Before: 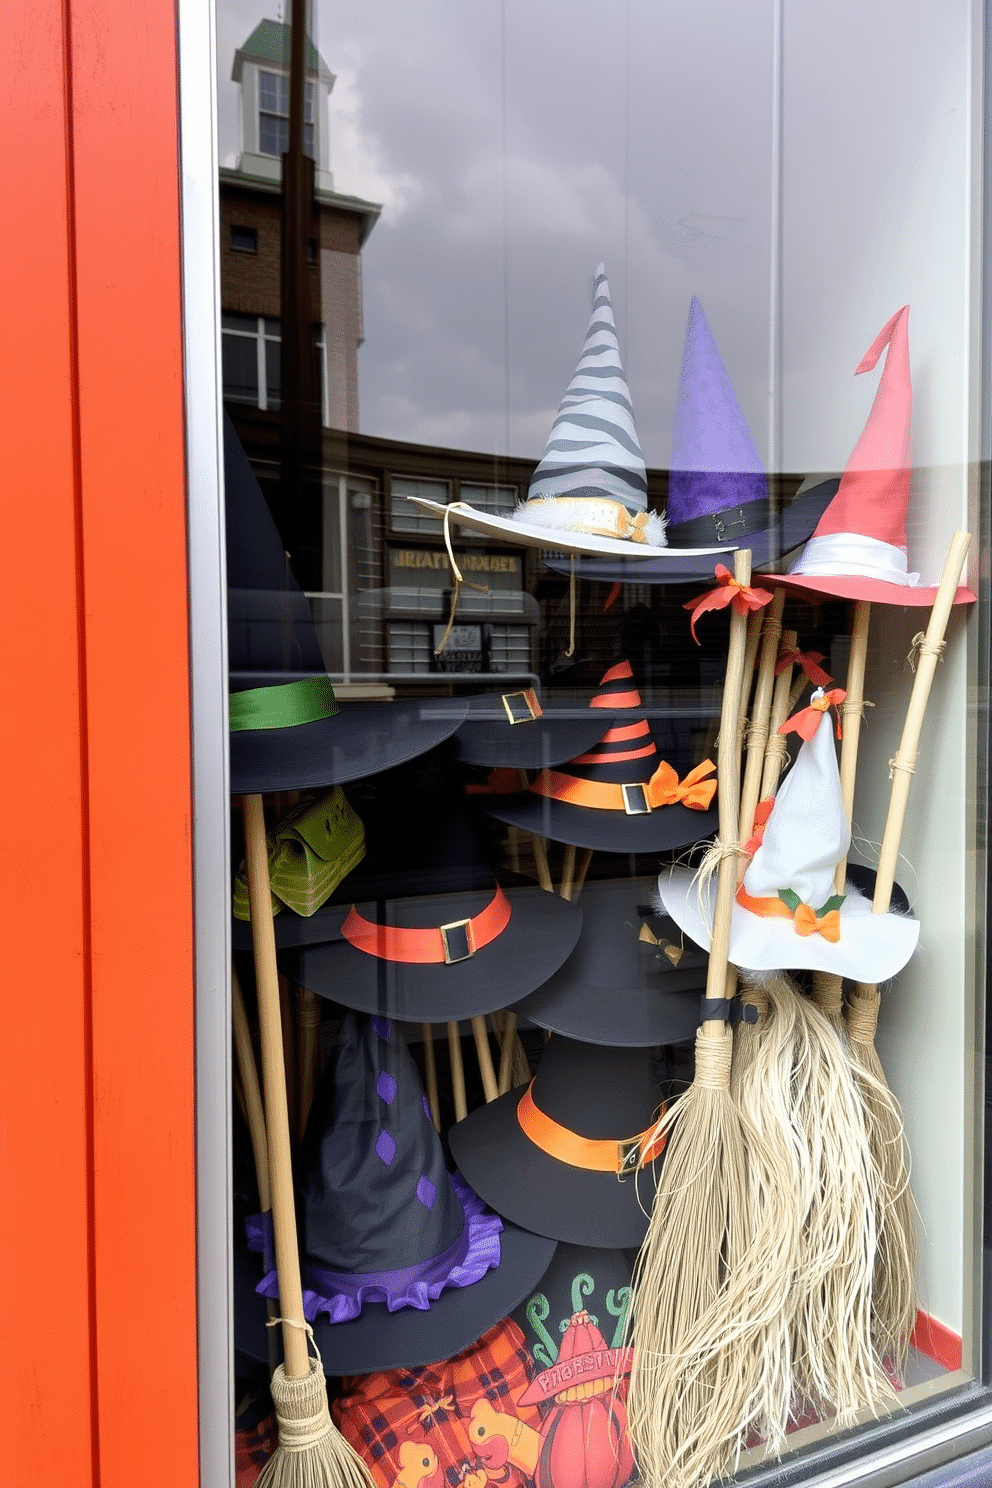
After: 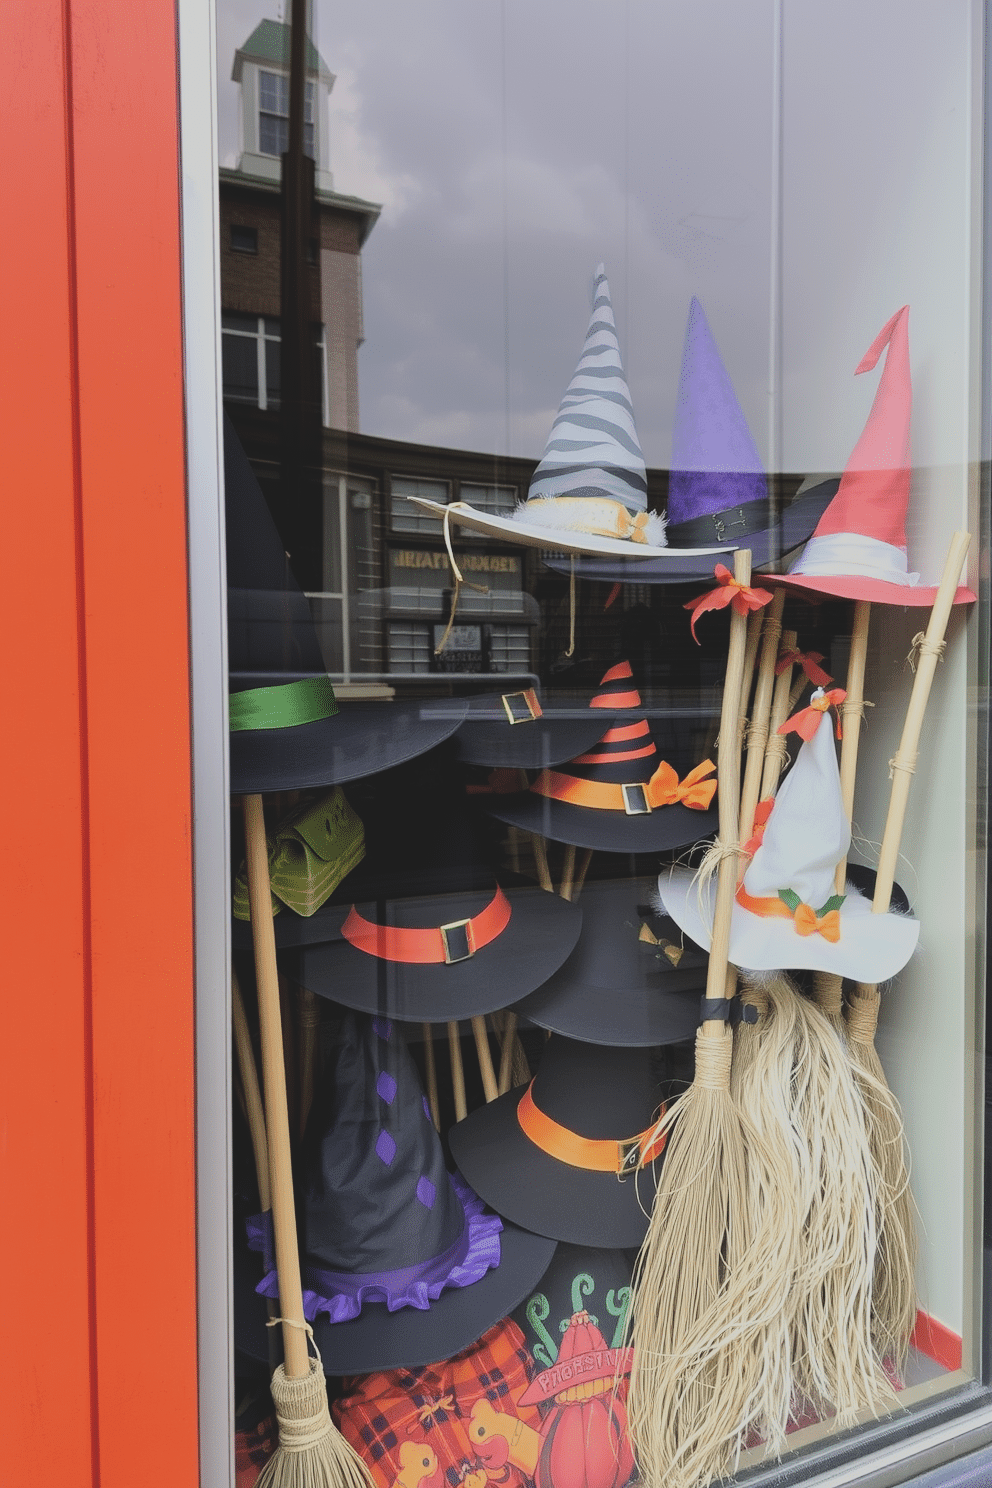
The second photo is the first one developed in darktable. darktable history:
filmic rgb: black relative exposure -7.65 EV, white relative exposure 4.56 EV, hardness 3.61, color science v6 (2022)
exposure: black level correction -0.025, exposure -0.117 EV, compensate highlight preservation false
